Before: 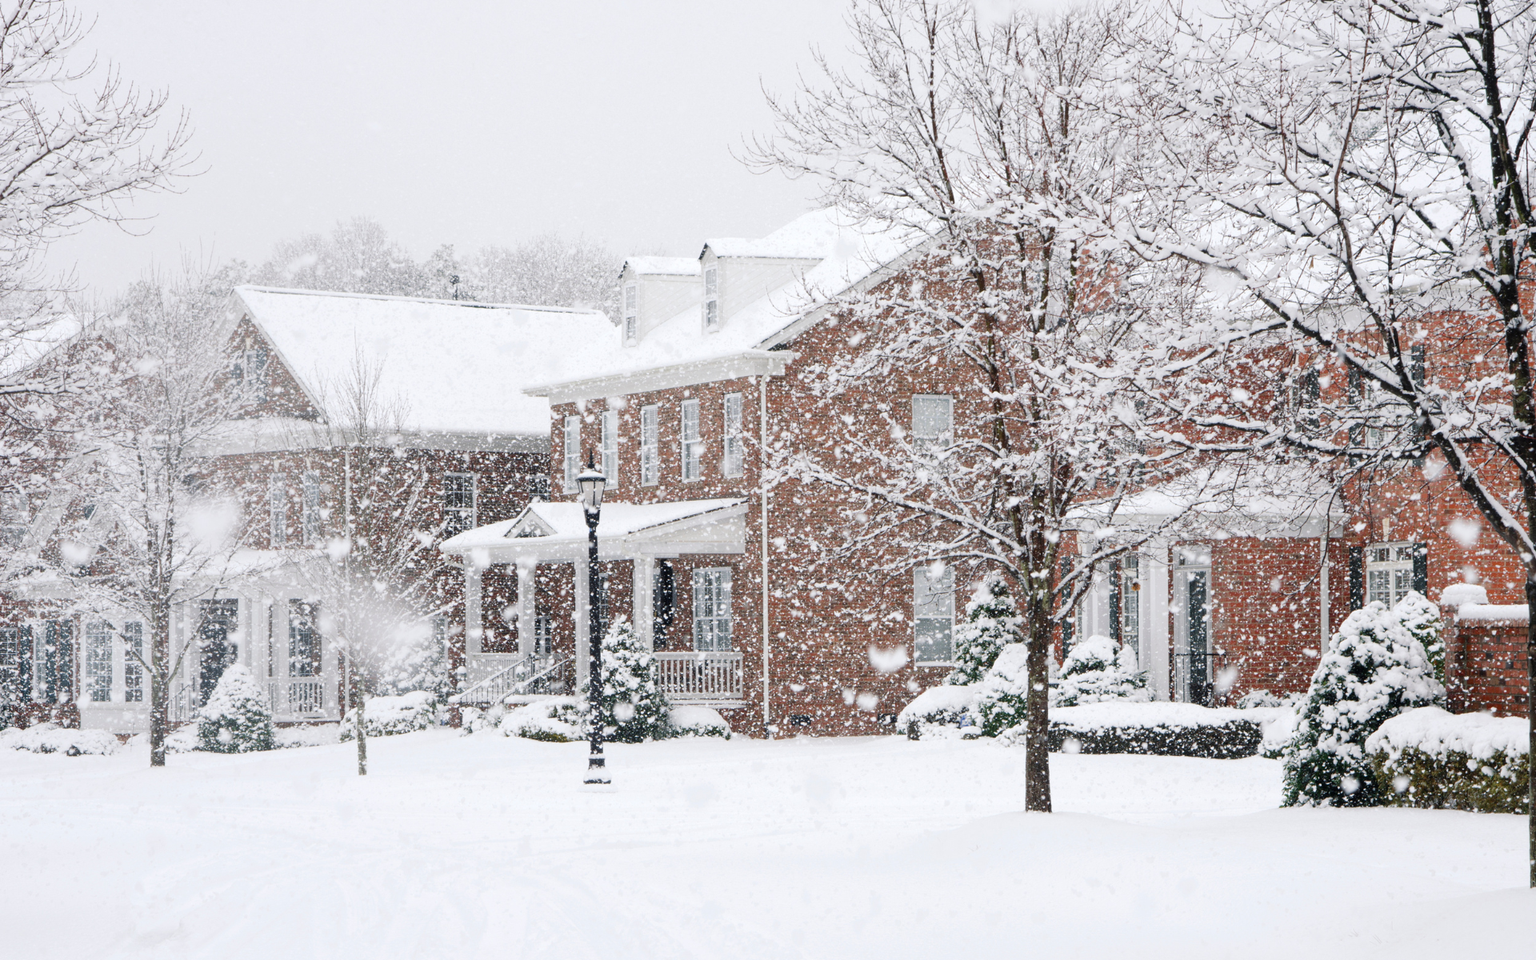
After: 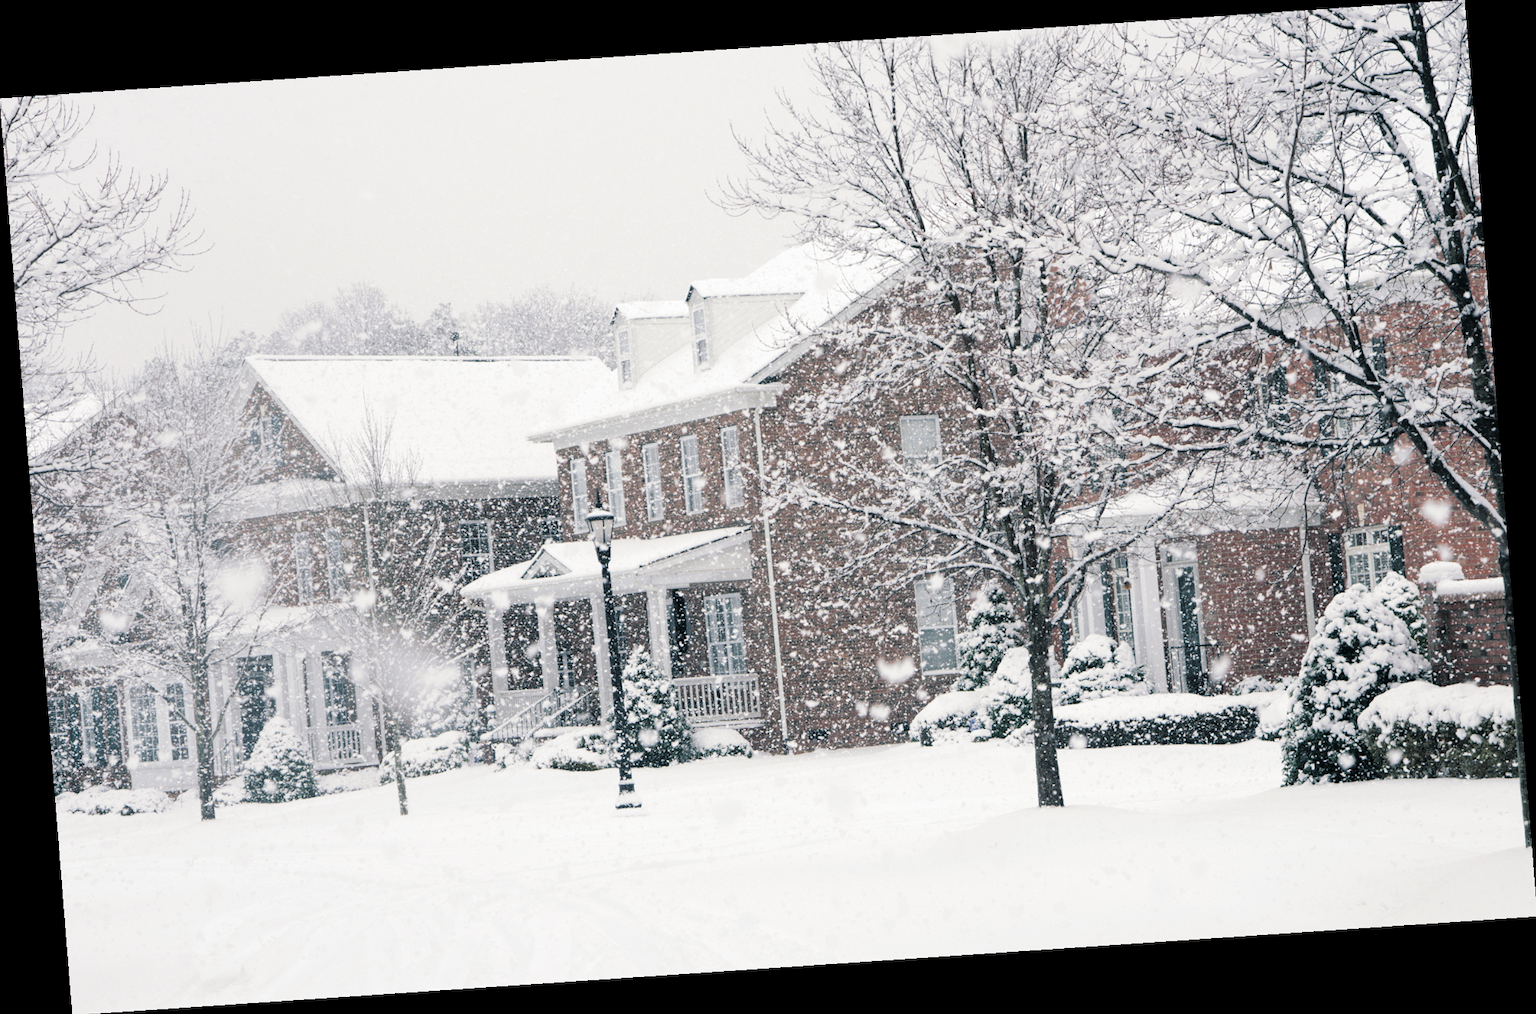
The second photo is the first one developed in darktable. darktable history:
rotate and perspective: rotation -4.2°, shear 0.006, automatic cropping off
split-toning: shadows › hue 205.2°, shadows › saturation 0.29, highlights › hue 50.4°, highlights › saturation 0.38, balance -49.9
